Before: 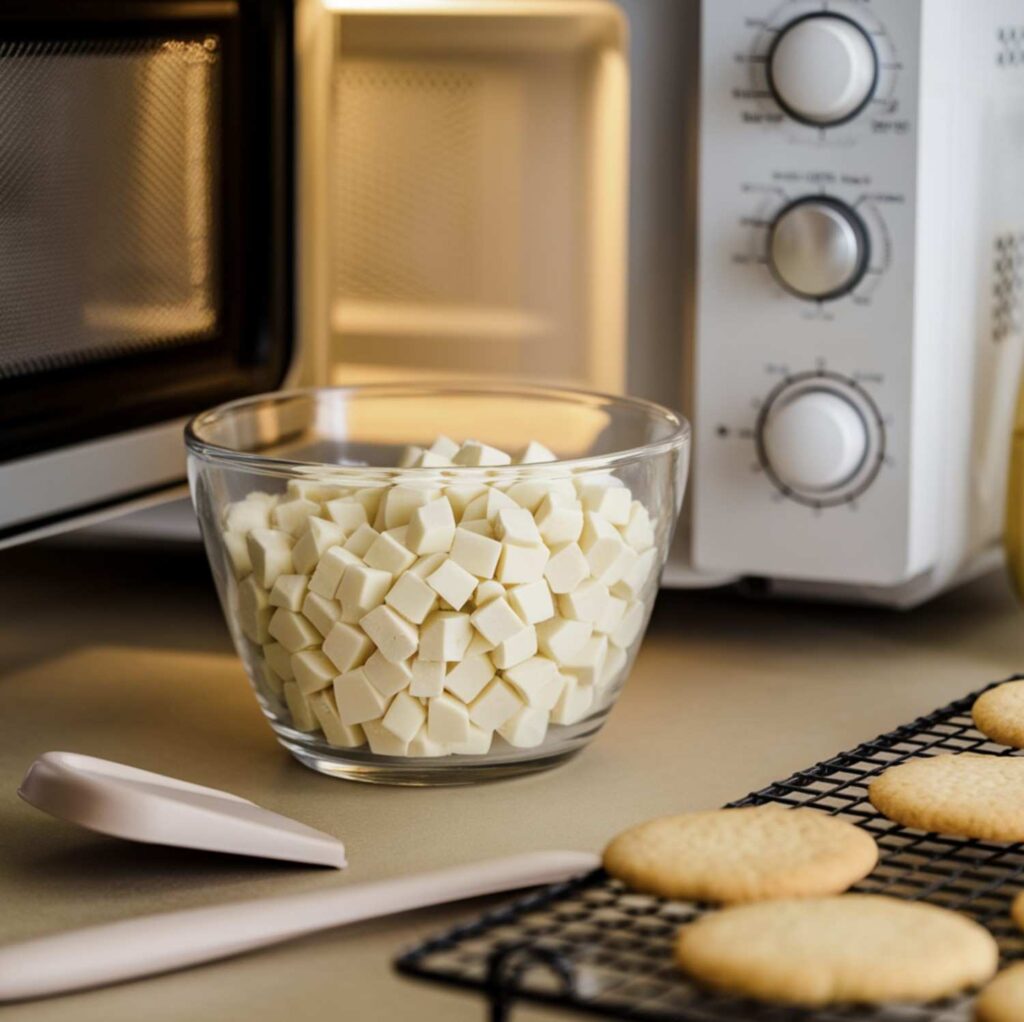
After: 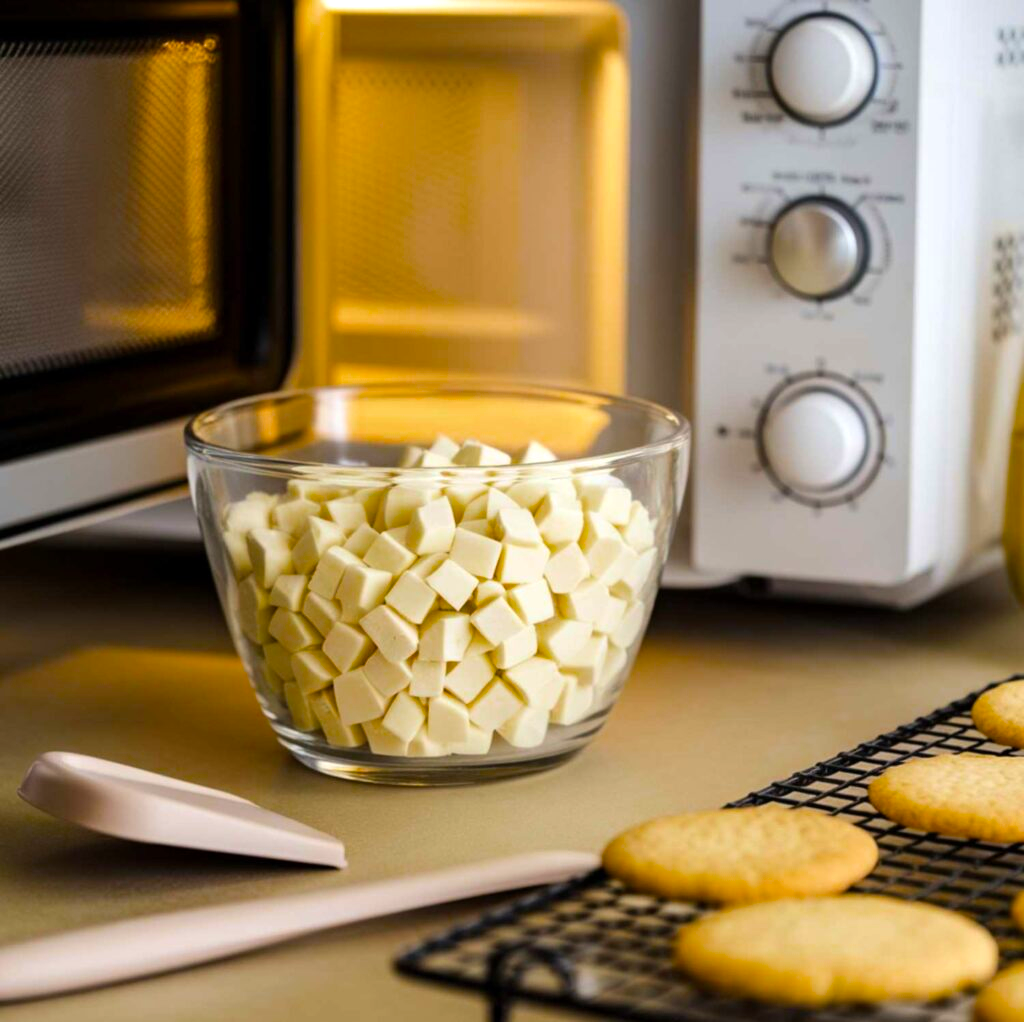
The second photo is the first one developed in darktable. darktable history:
color balance rgb: linear chroma grading › shadows -30.64%, linear chroma grading › global chroma 34.607%, perceptual saturation grading › global saturation 15.014%, perceptual brilliance grading › global brilliance 11.682%, global vibrance 6.813%, saturation formula JzAzBz (2021)
